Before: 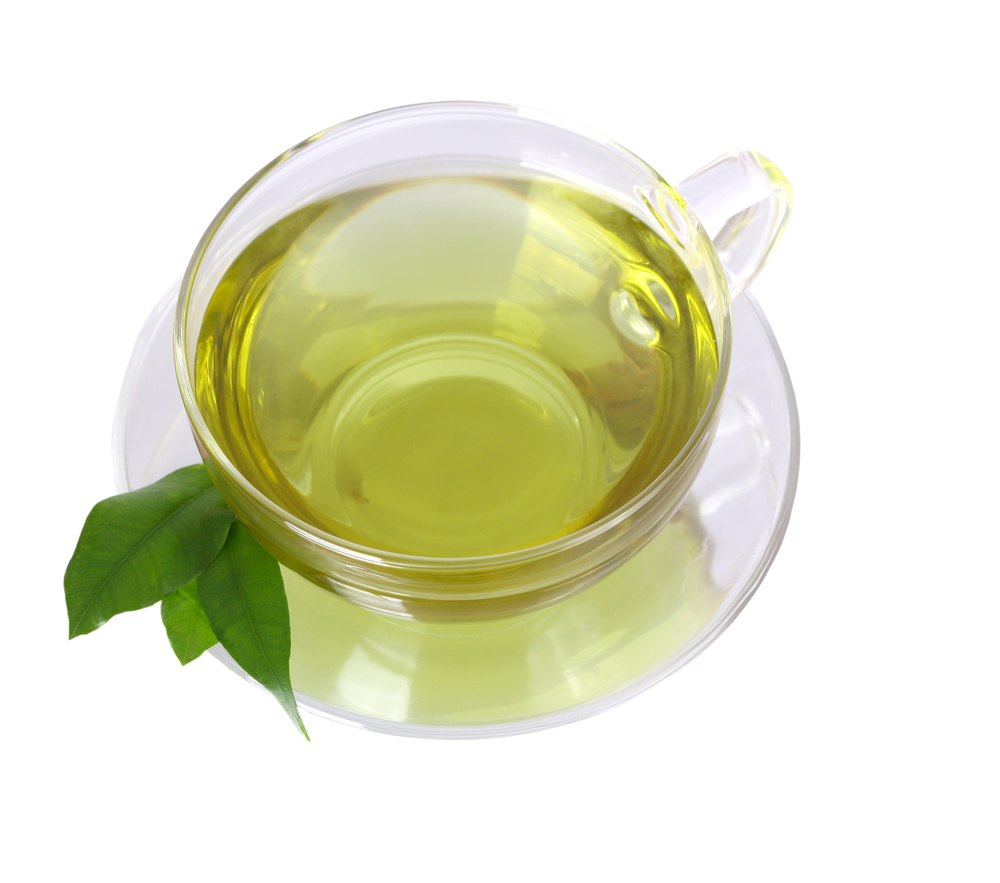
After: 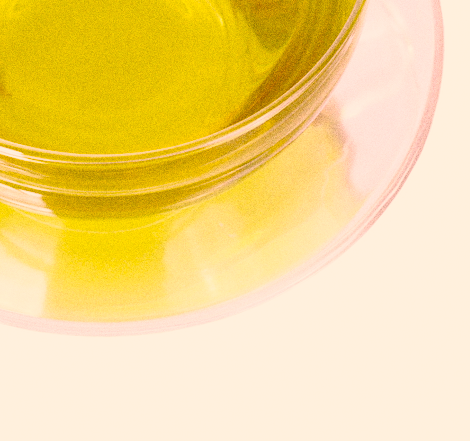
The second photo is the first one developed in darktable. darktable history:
crop: left 35.976%, top 45.819%, right 18.162%, bottom 5.807%
rotate and perspective: rotation 1.72°, automatic cropping off
color balance rgb: perceptual saturation grading › global saturation 25%, global vibrance 20%
base curve: curves: ch0 [(0, 0) (0.036, 0.025) (0.121, 0.166) (0.206, 0.329) (0.605, 0.79) (1, 1)], preserve colors none
grain: coarseness 0.09 ISO, strength 40%
white balance: red 0.988, blue 1.017
color correction: highlights a* 21.16, highlights b* 19.61
